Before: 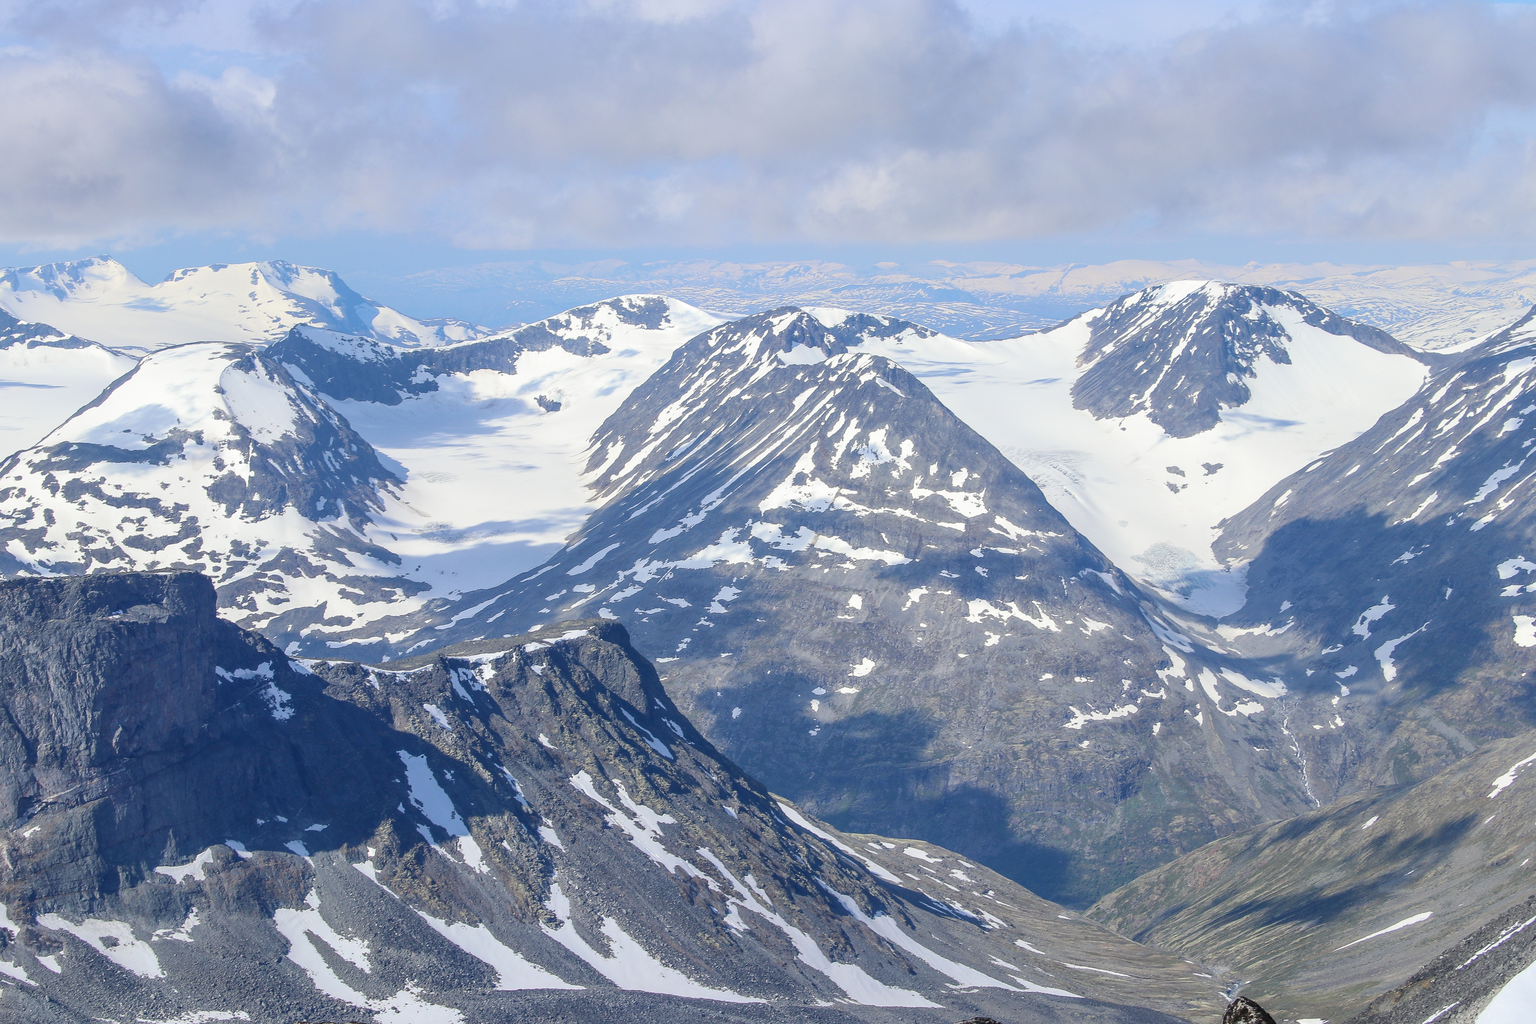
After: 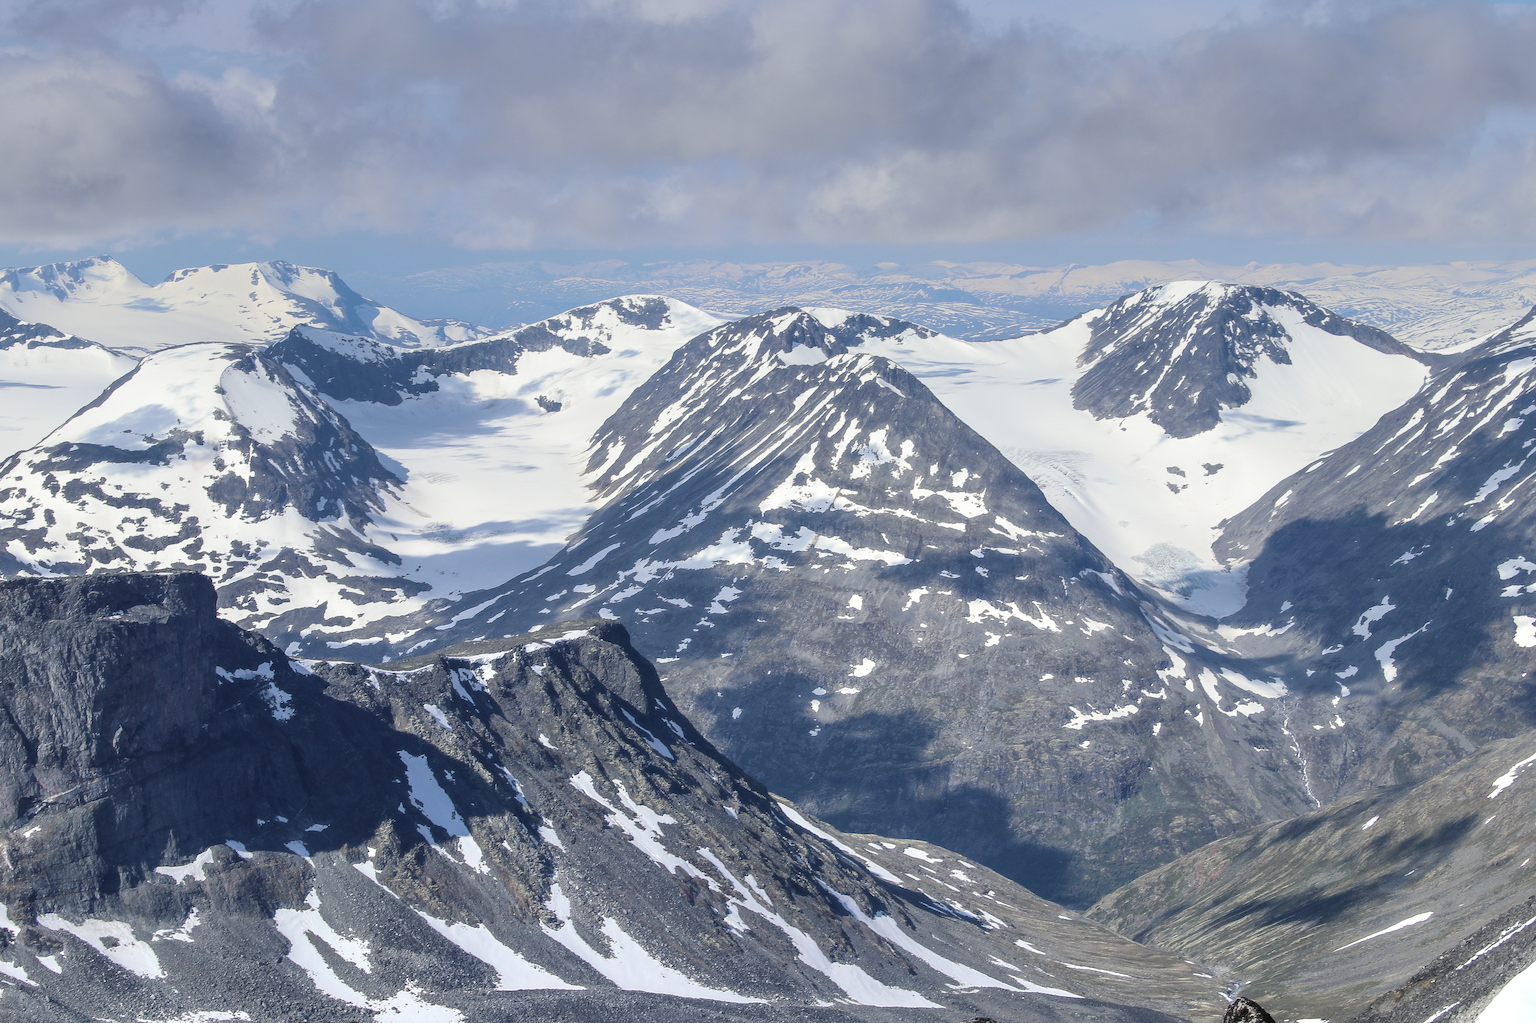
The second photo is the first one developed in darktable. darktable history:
exposure: exposure 0.2 EV, compensate highlight preservation false
levels: levels [0.029, 0.545, 0.971]
haze removal: strength -0.1, adaptive false
graduated density: on, module defaults
